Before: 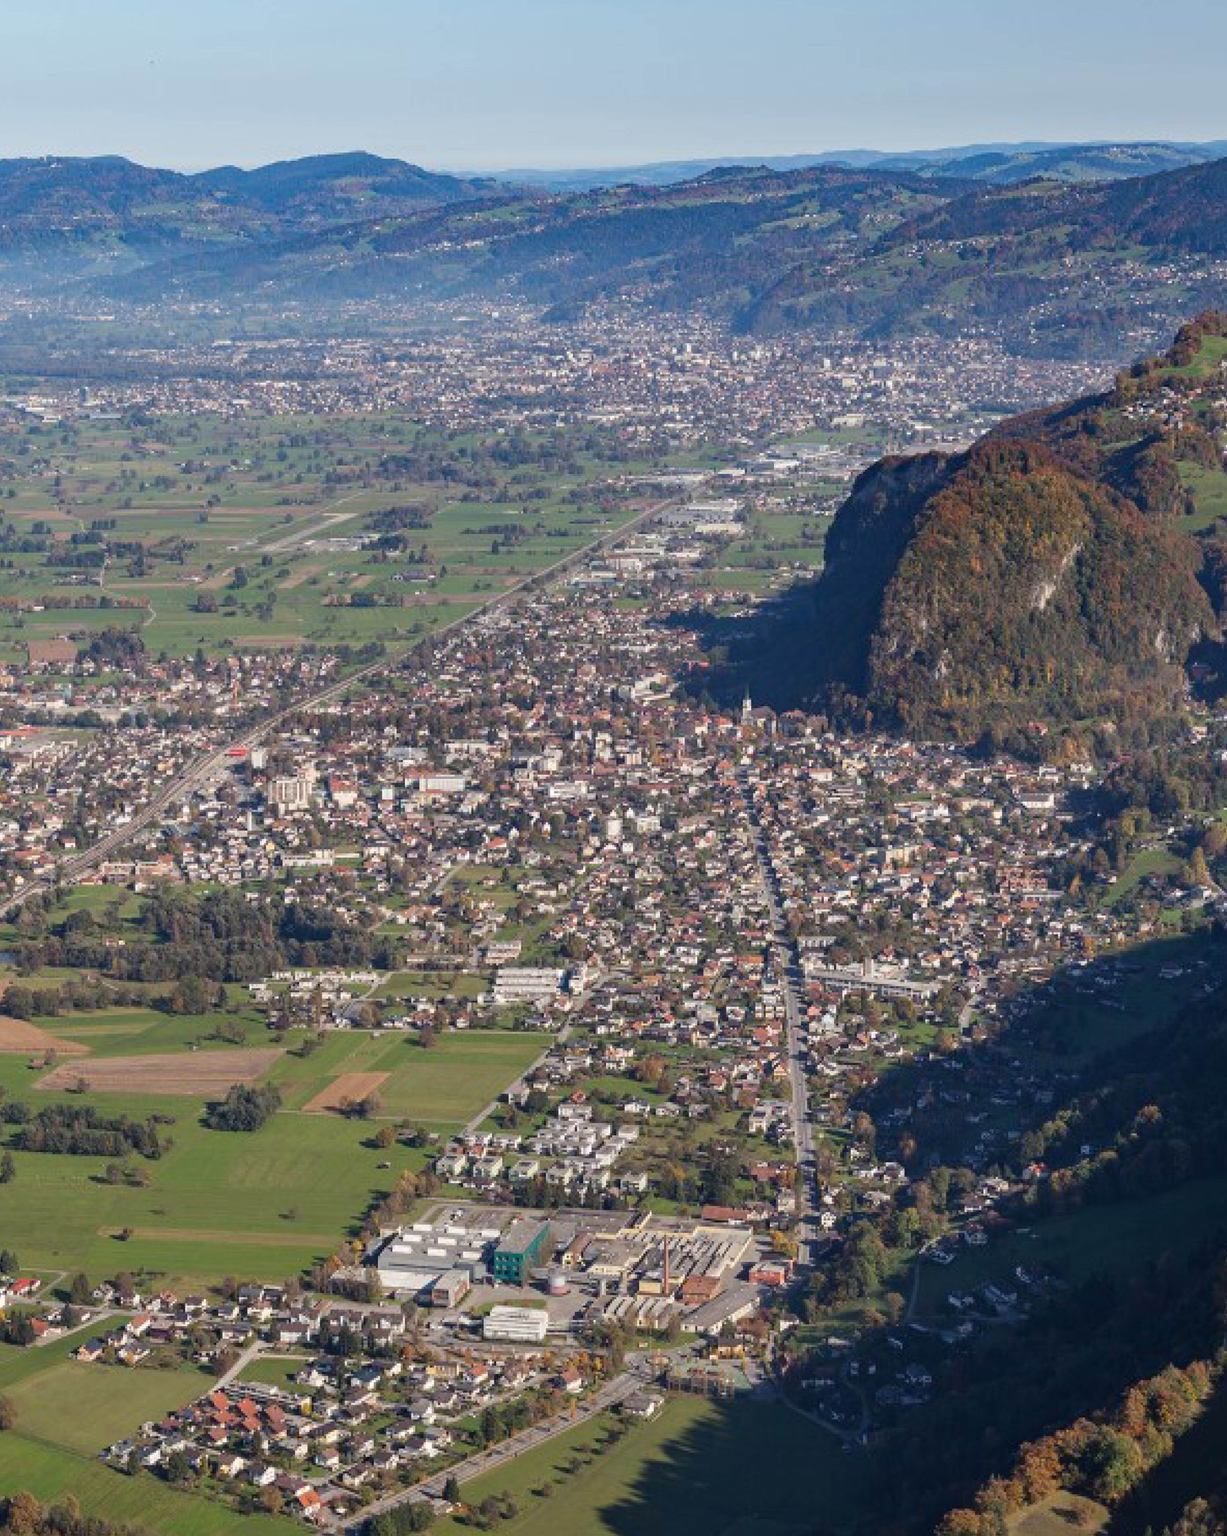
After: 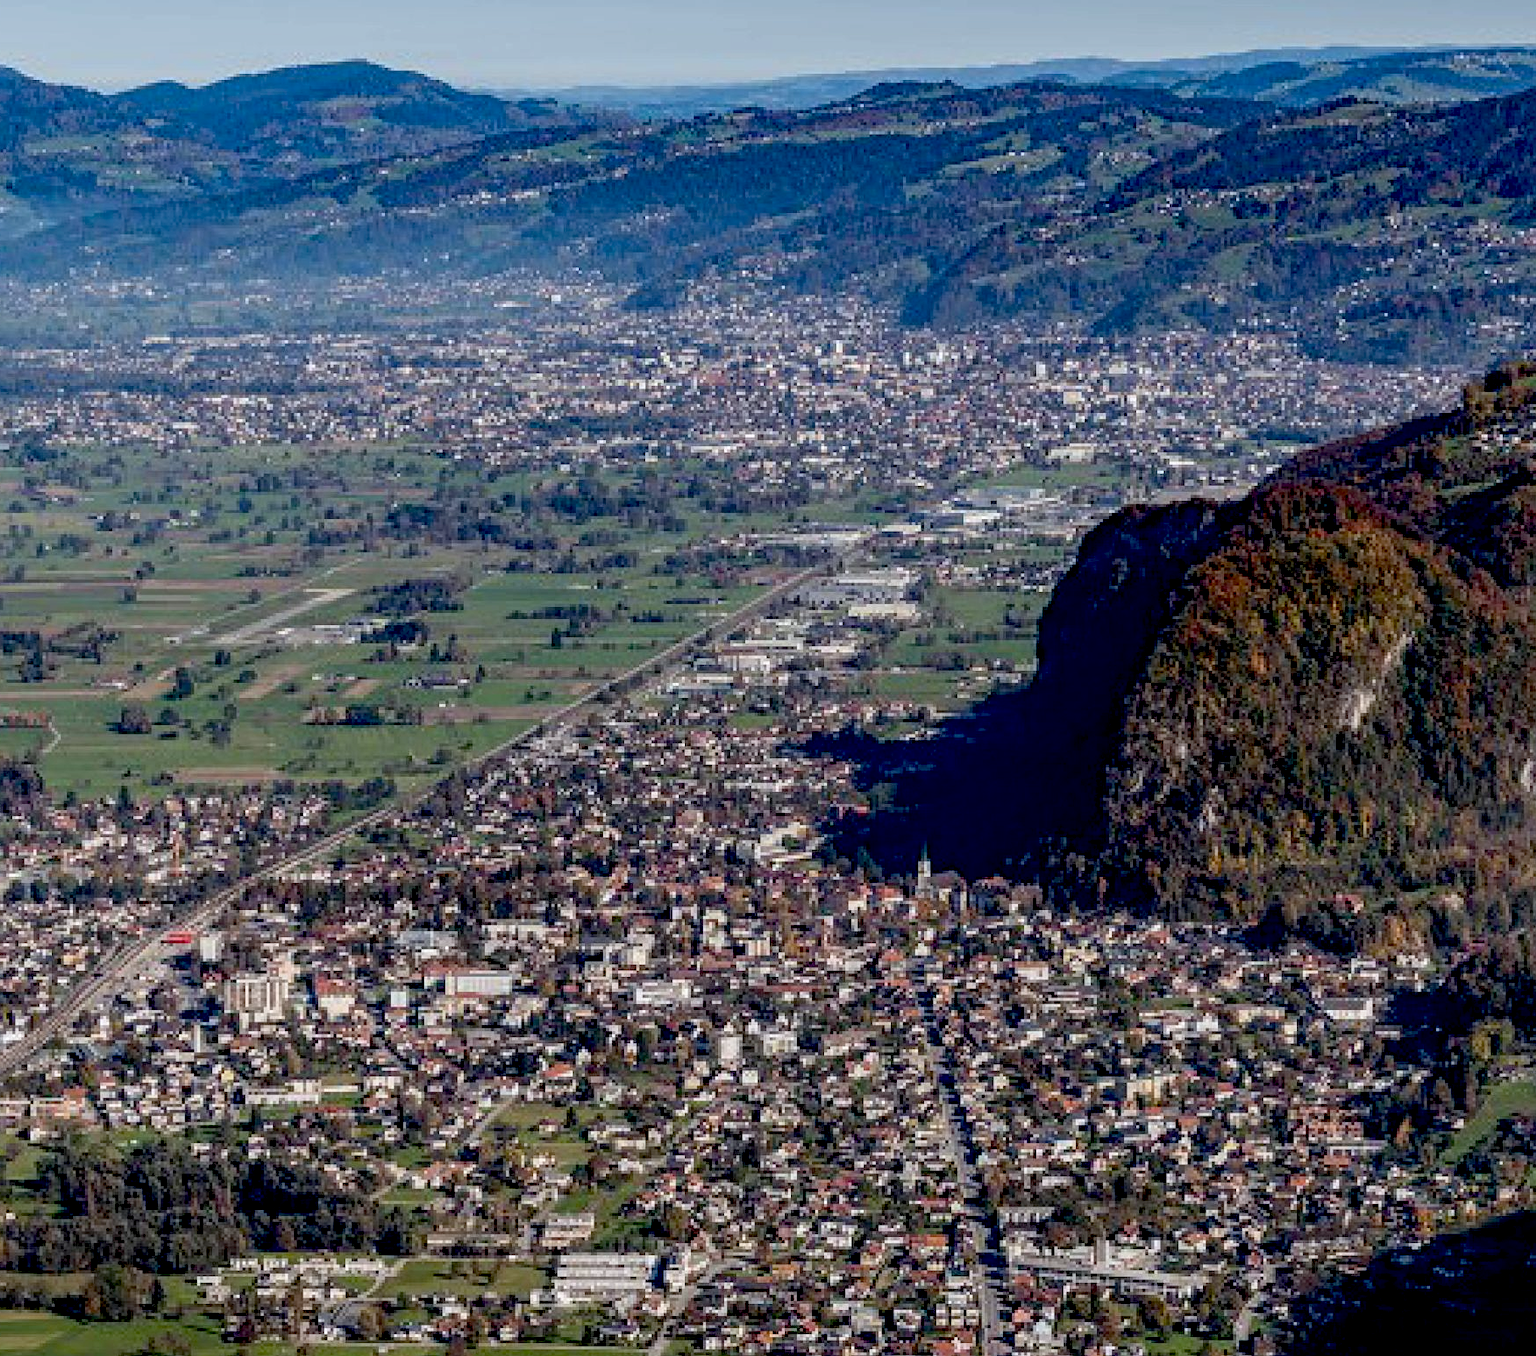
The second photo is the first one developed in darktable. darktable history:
exposure: black level correction 0.046, exposure -0.228 EV, compensate highlight preservation false
local contrast: detail 130%
crop and rotate: left 9.345%, top 7.22%, right 4.982%, bottom 32.331%
white balance: red 0.982, blue 1.018
sharpen: amount 0.2
